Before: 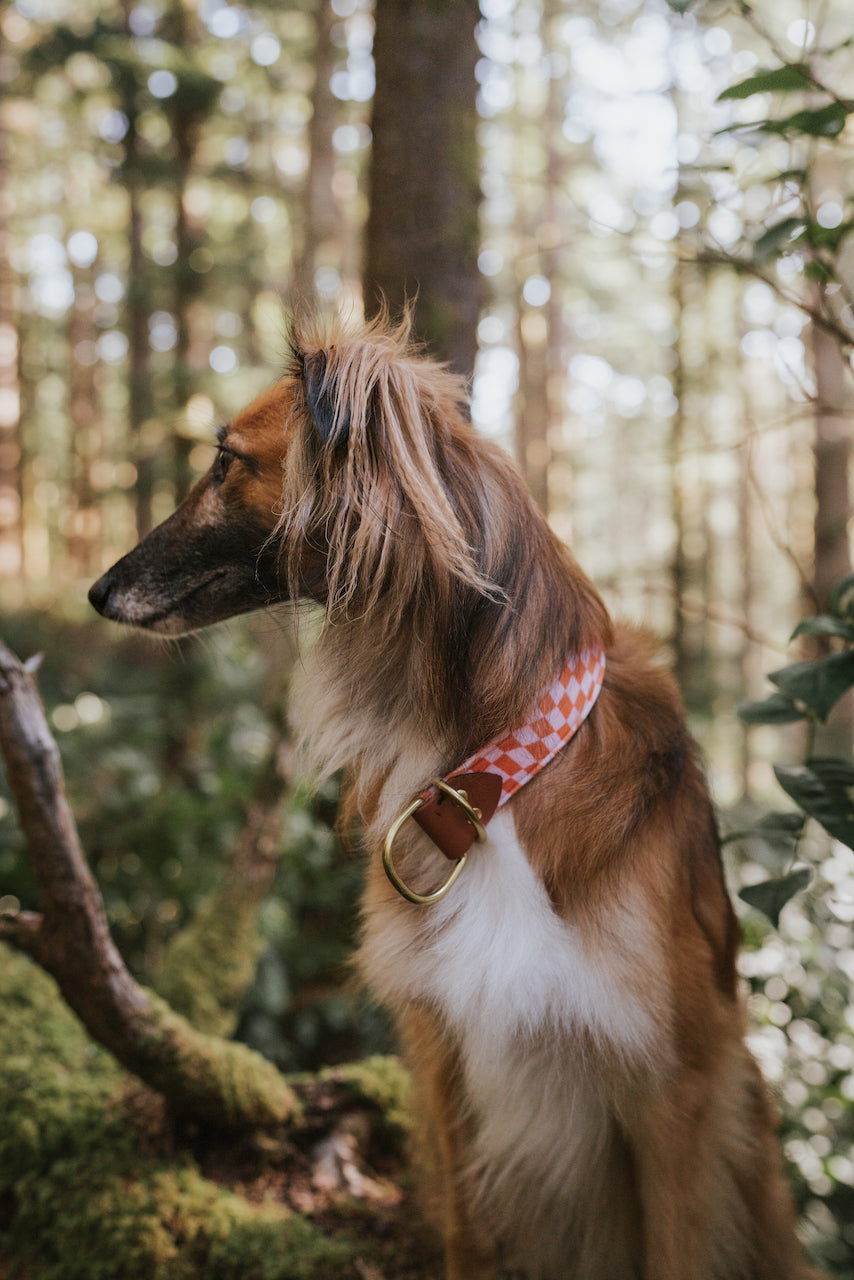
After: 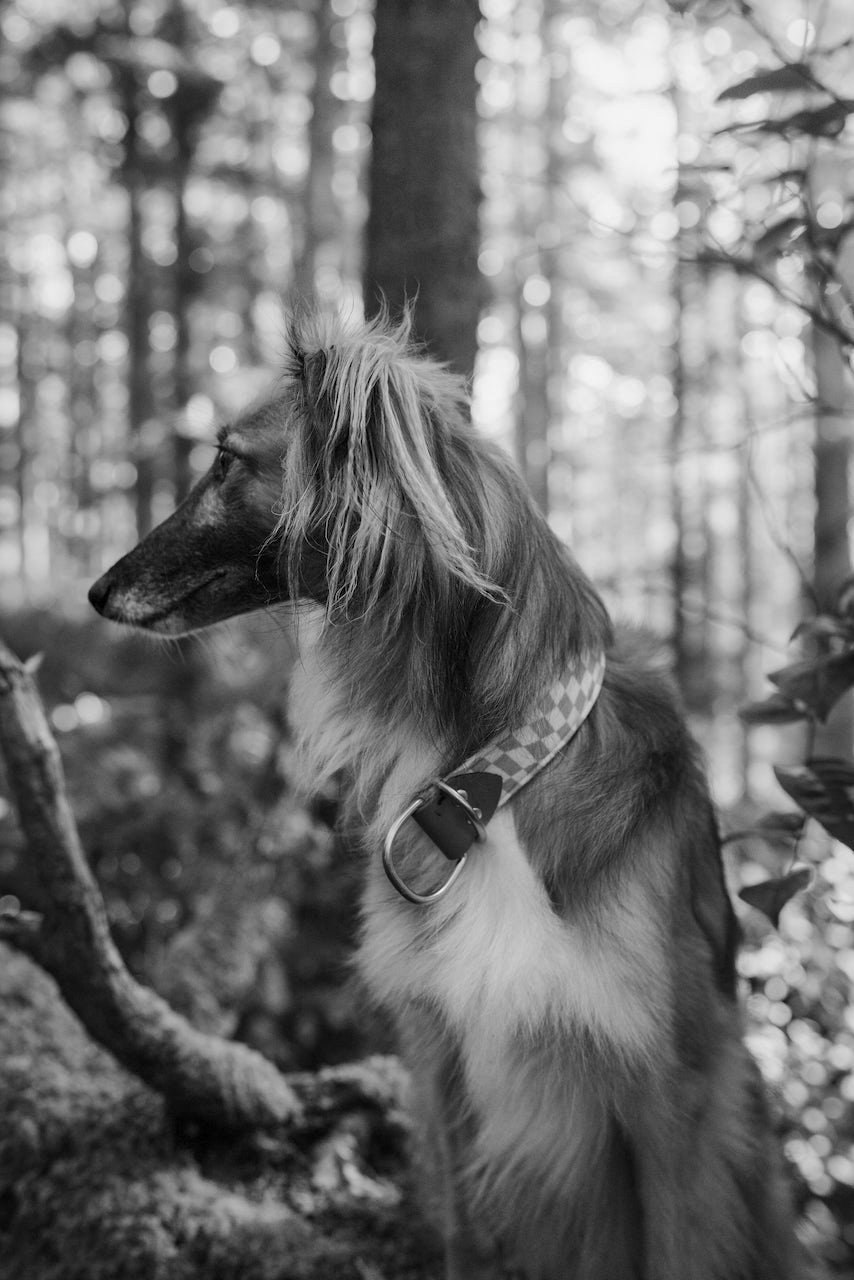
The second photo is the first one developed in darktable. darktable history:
local contrast: mode bilateral grid, contrast 20, coarseness 50, detail 120%, midtone range 0.2
monochrome: size 3.1
